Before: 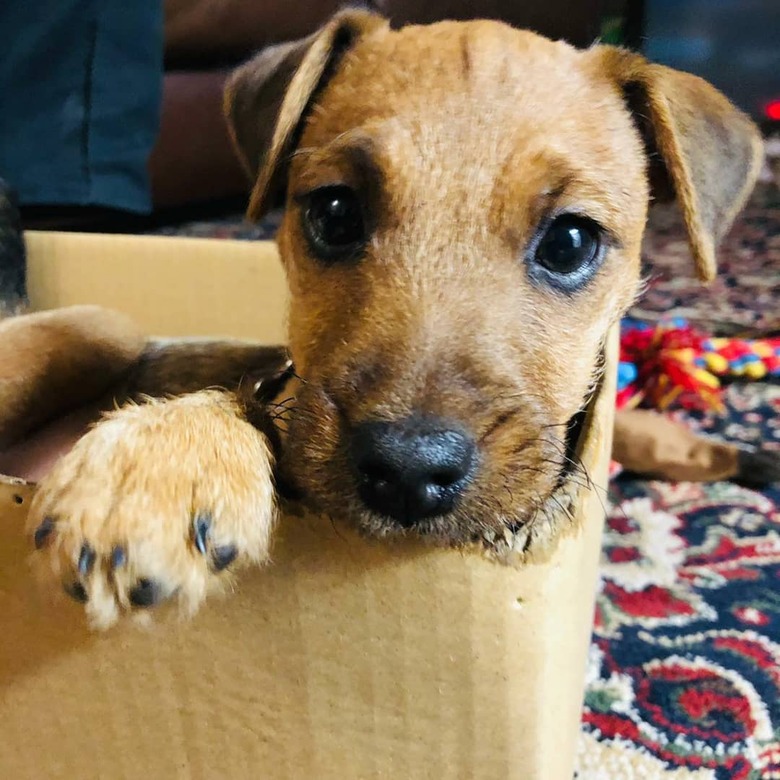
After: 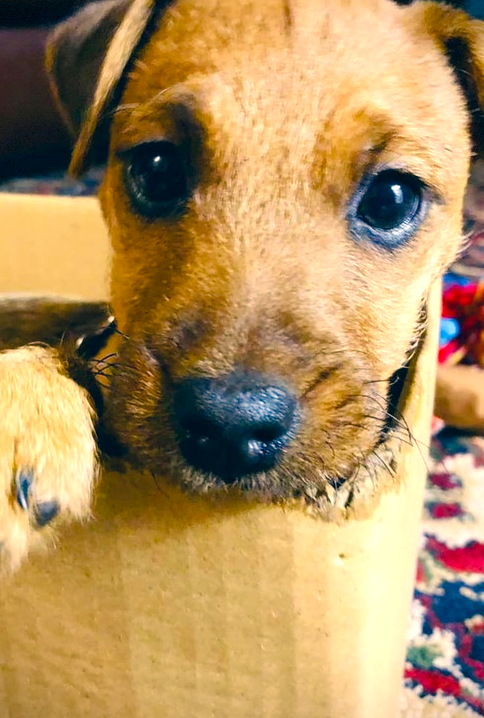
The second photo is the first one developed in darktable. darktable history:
crop and rotate: left 22.9%, top 5.645%, right 14.933%, bottom 2.278%
color correction: highlights a* 10.34, highlights b* 14.13, shadows a* -10.16, shadows b* -14.99
color balance rgb: perceptual saturation grading › global saturation 13.664%, perceptual saturation grading › highlights -25.518%, perceptual saturation grading › shadows 29.811%, perceptual brilliance grading › global brilliance 9.361%, perceptual brilliance grading › shadows 15.653%, global vibrance 20%
vignetting: fall-off radius 62.98%, brightness -0.639, saturation -0.011, dithering 8-bit output
